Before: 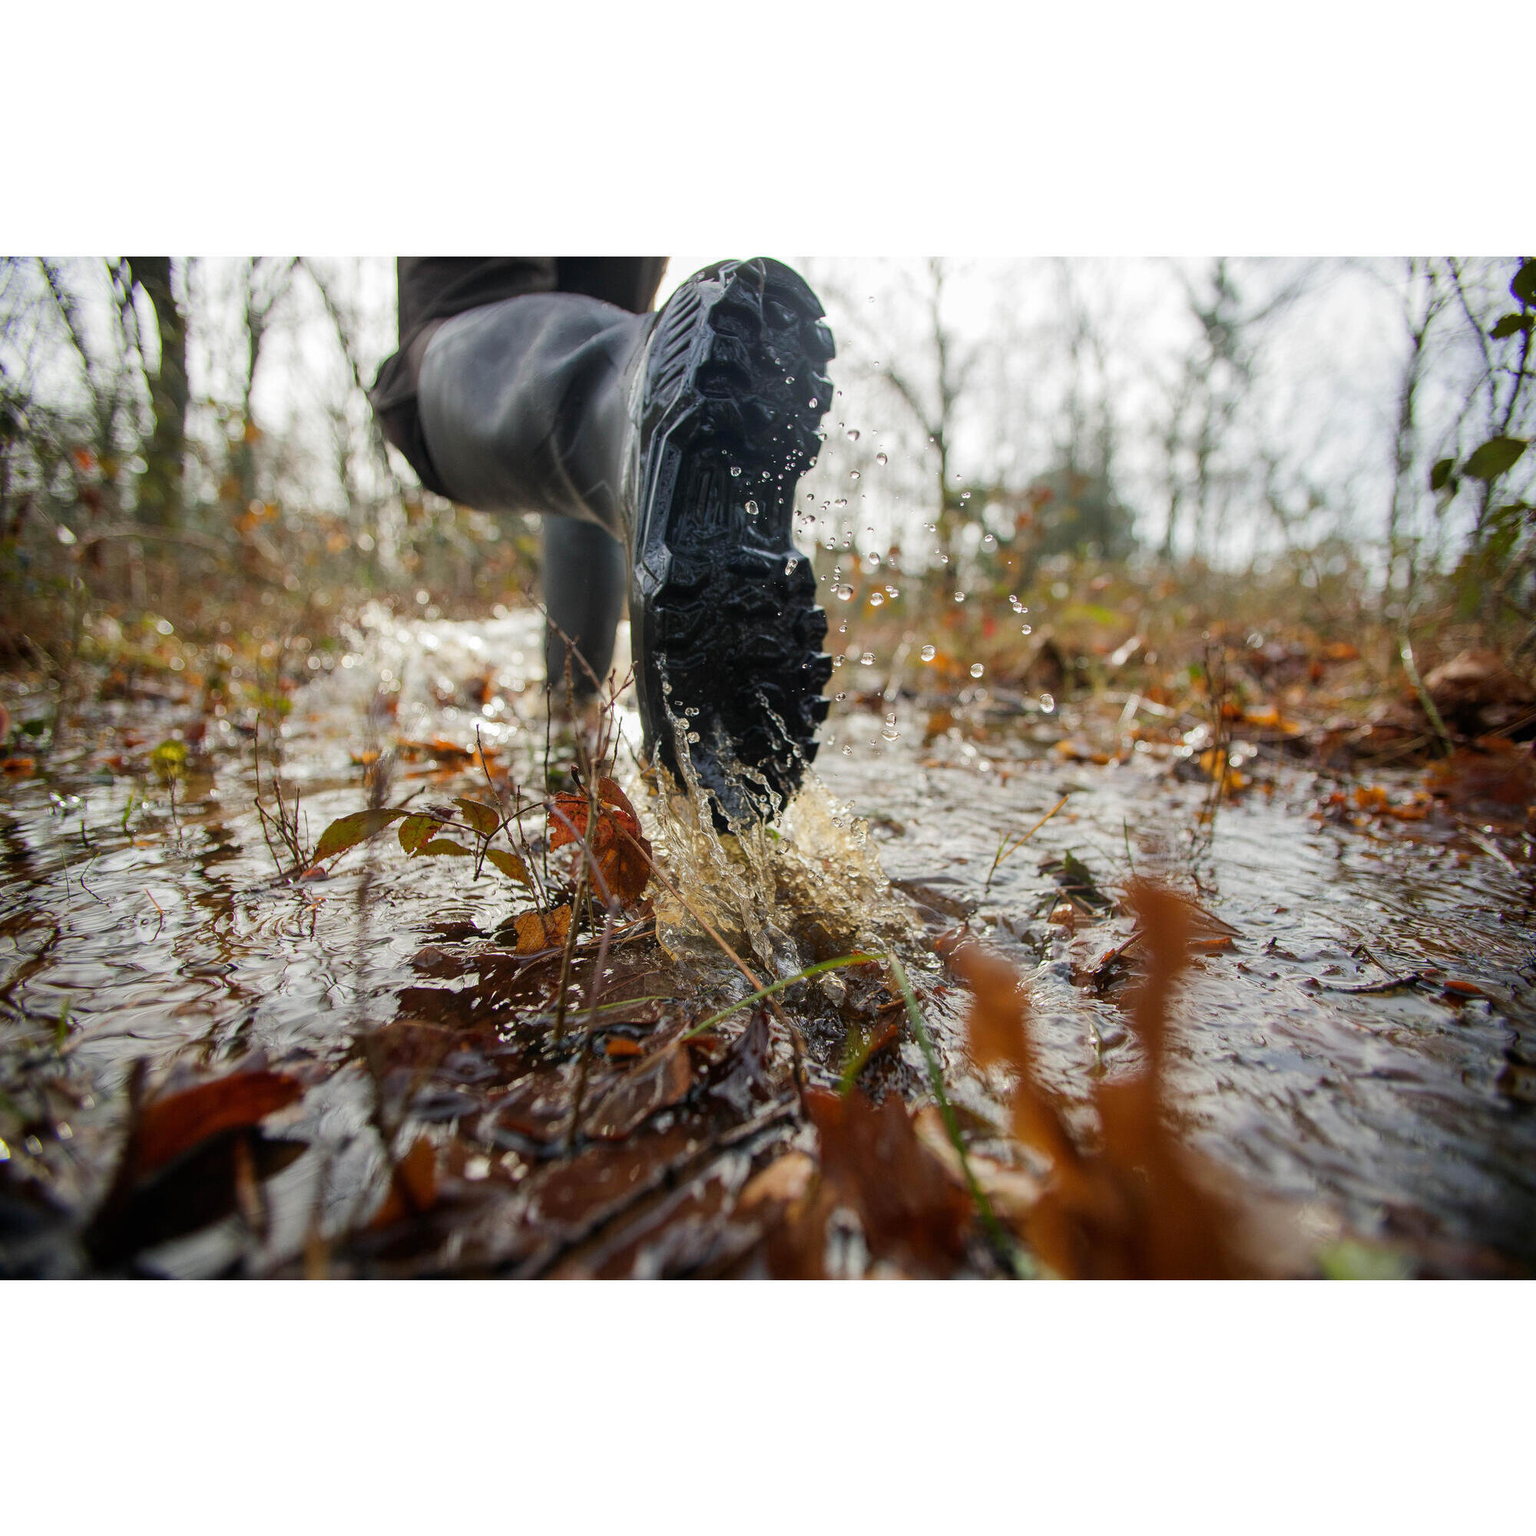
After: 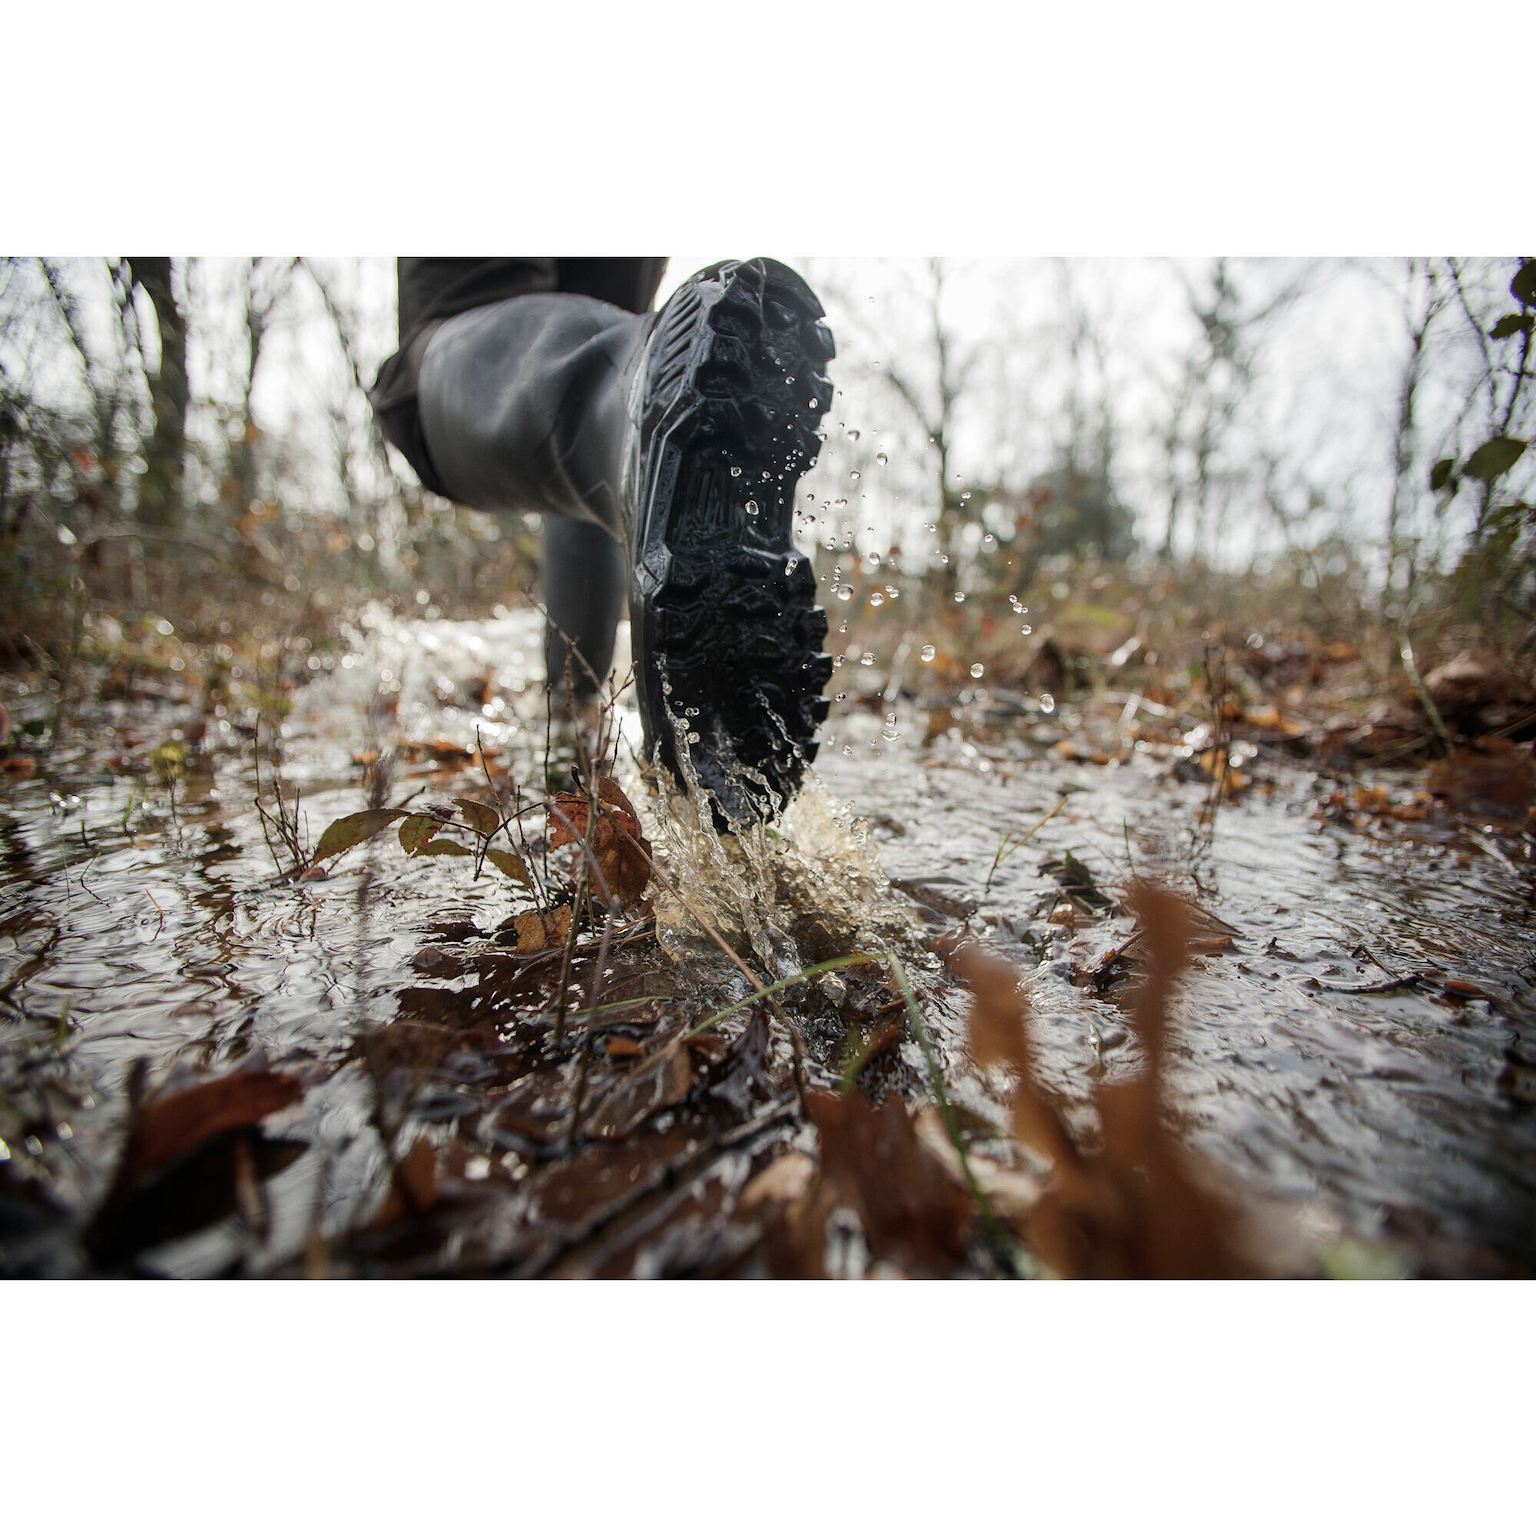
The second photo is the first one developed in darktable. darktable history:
contrast brightness saturation: contrast 0.101, saturation -0.365
